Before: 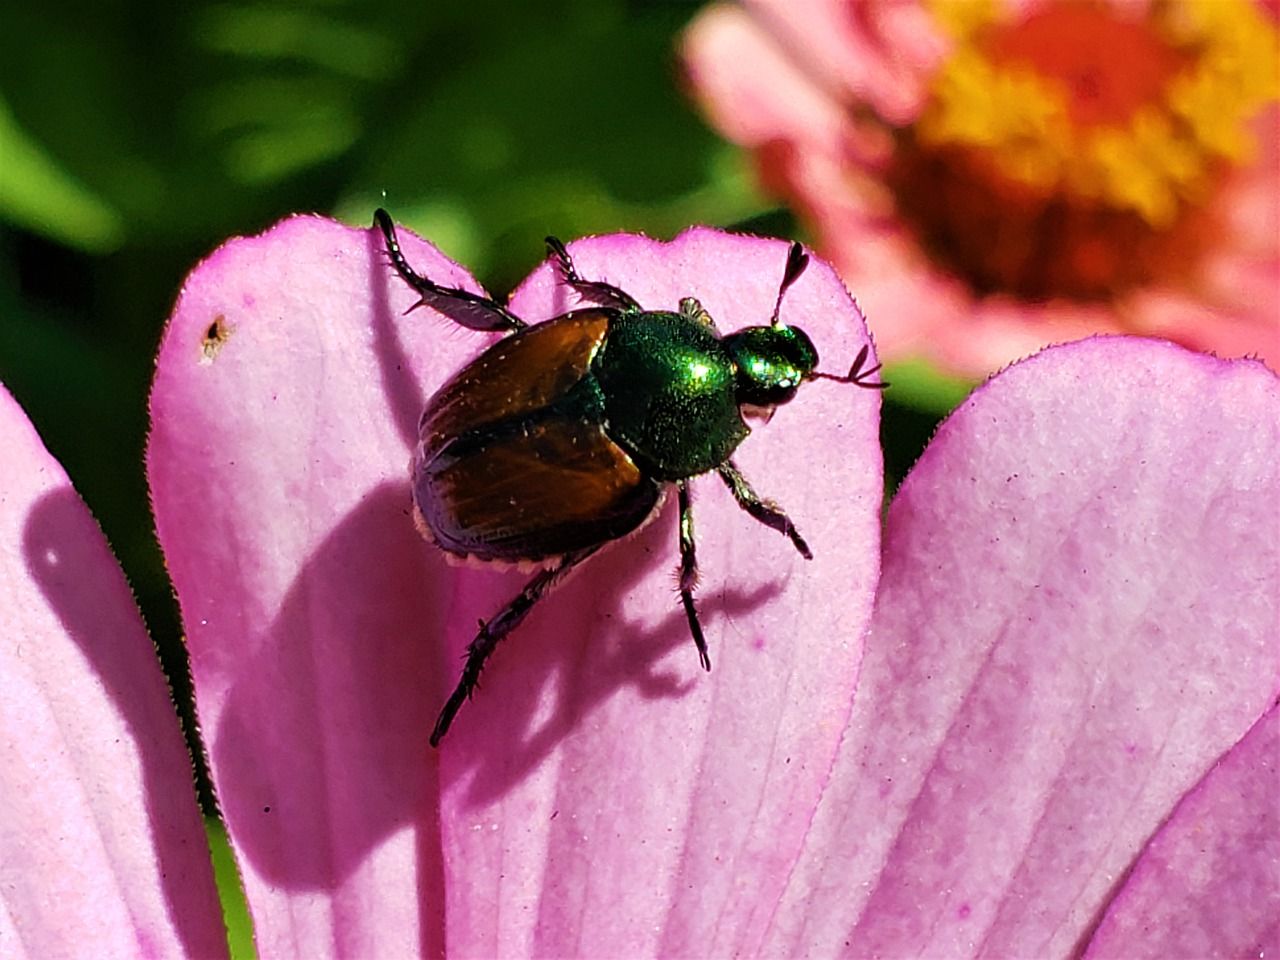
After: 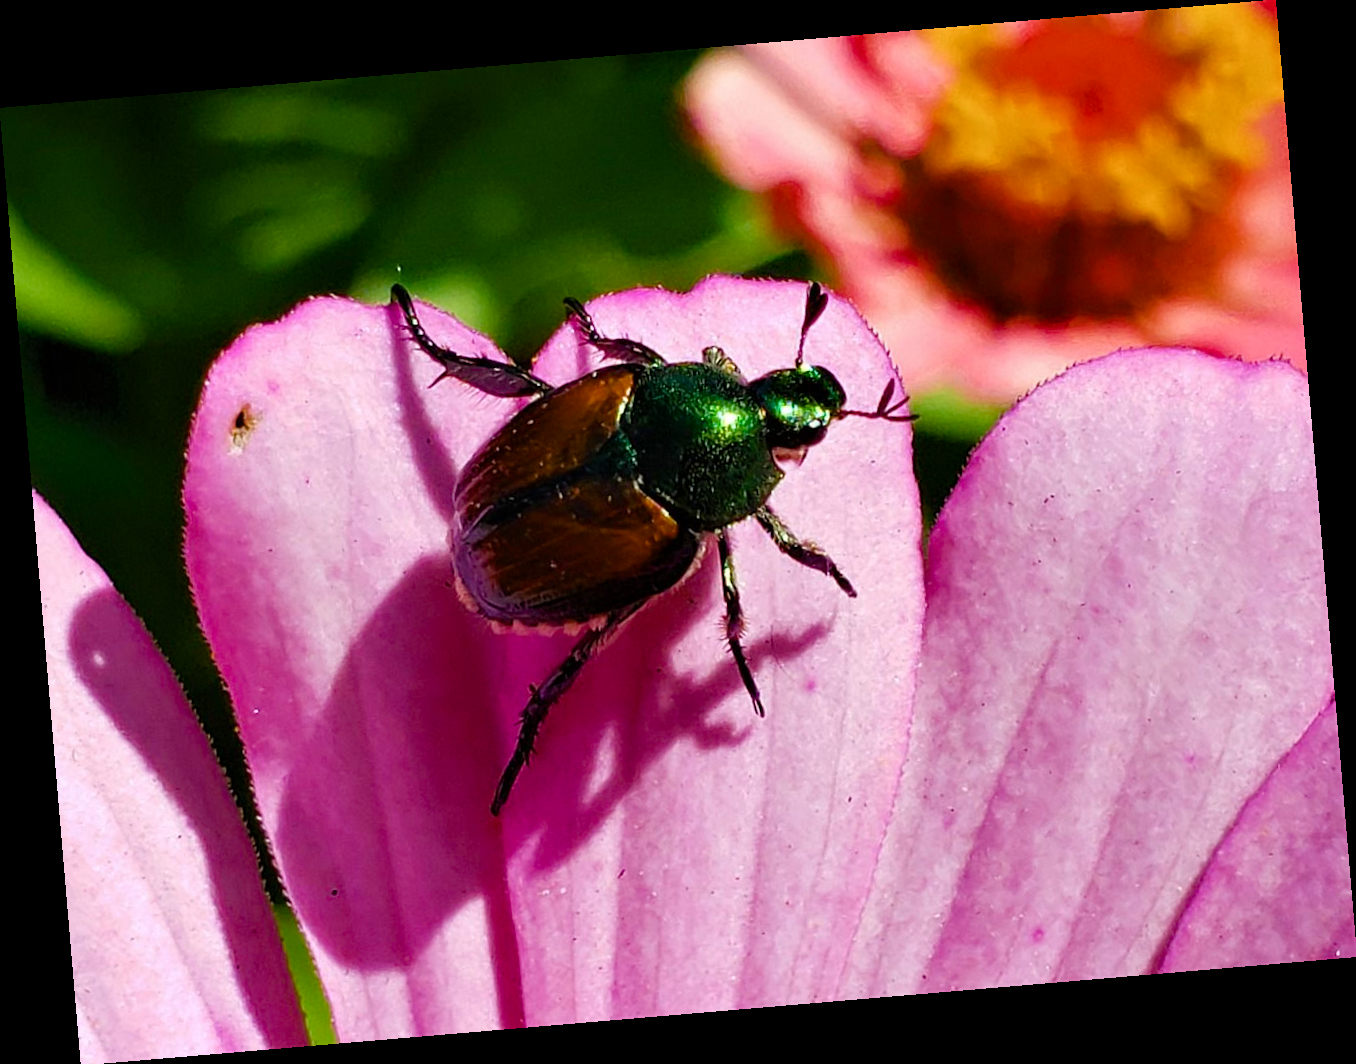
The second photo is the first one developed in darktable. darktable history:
rotate and perspective: rotation -4.86°, automatic cropping off
color balance rgb: perceptual saturation grading › global saturation 20%, perceptual saturation grading › highlights -25%, perceptual saturation grading › shadows 25%
